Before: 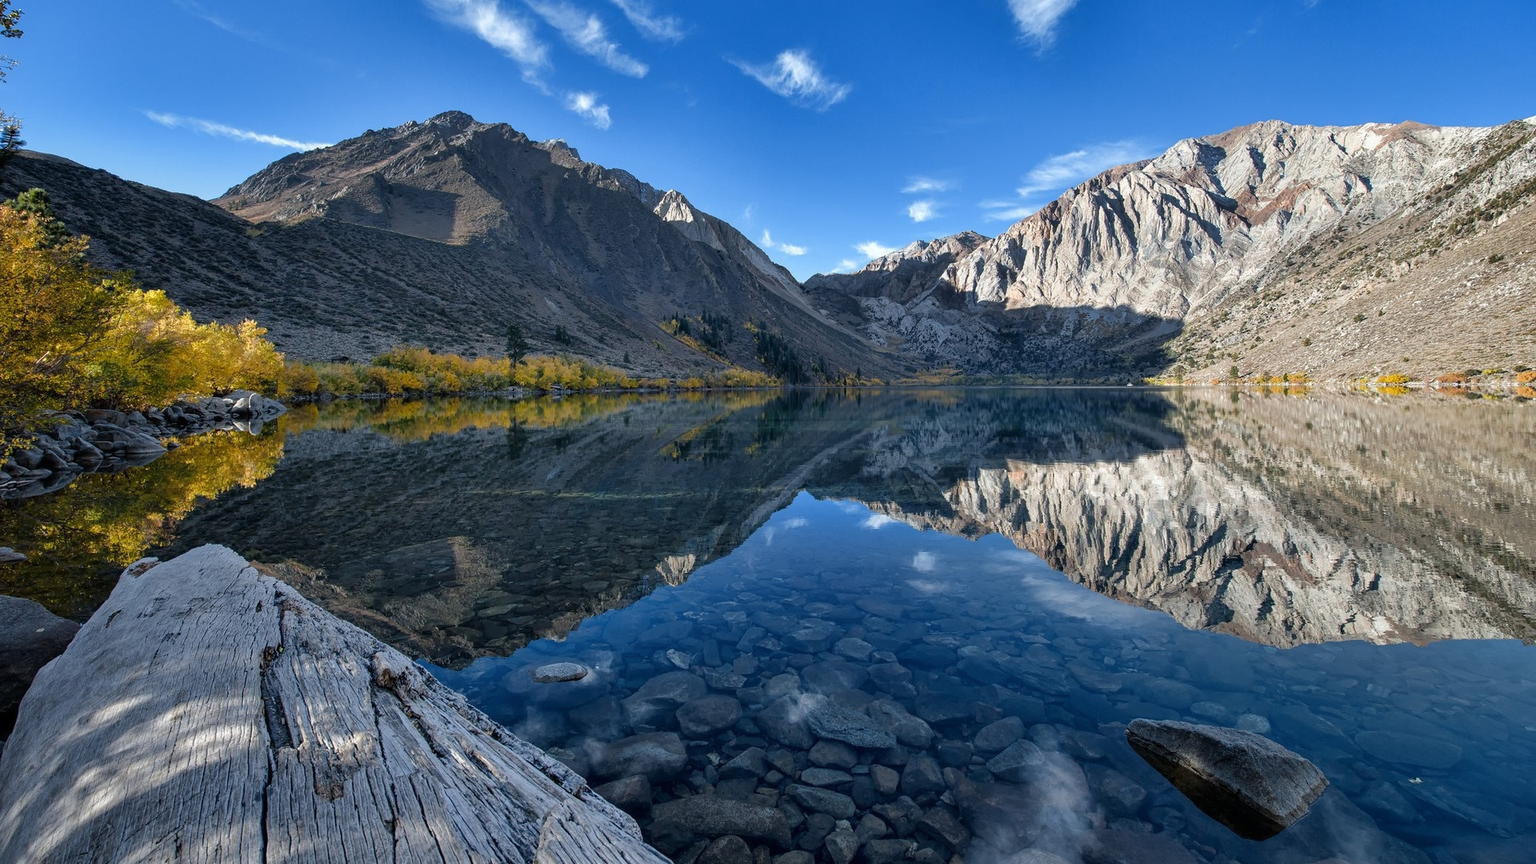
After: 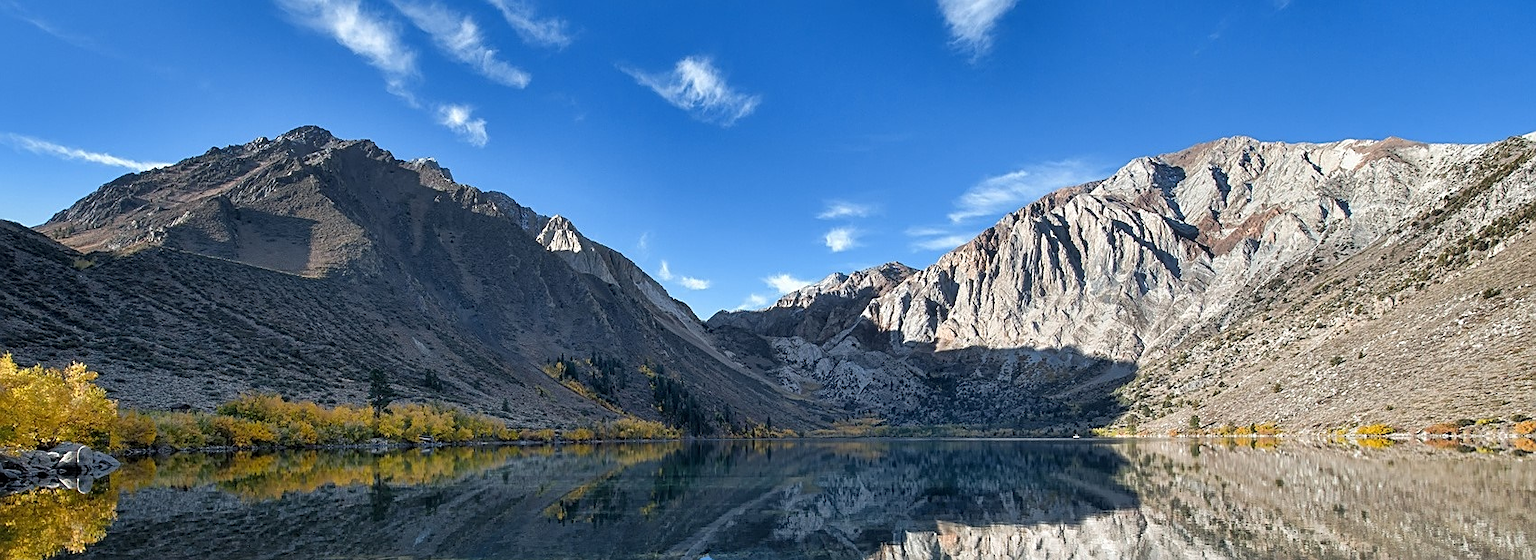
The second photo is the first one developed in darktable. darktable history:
crop and rotate: left 11.812%, bottom 42.776%
sharpen: on, module defaults
